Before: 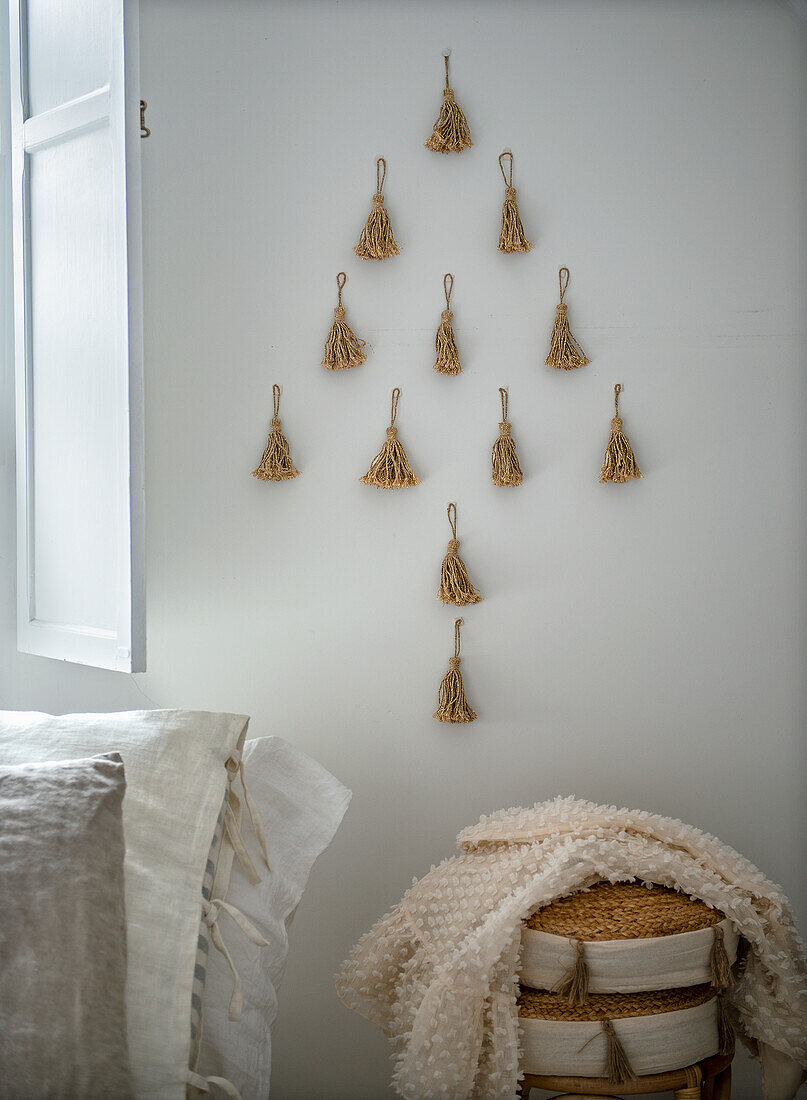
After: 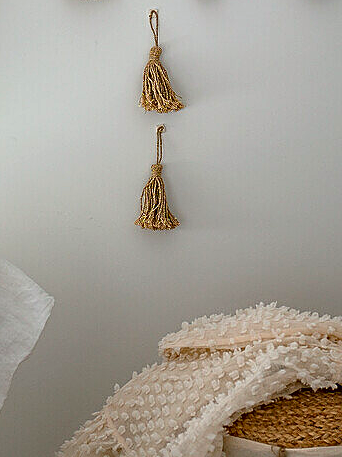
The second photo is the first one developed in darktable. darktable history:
crop: left 36.952%, top 44.871%, right 20.656%, bottom 13.569%
contrast brightness saturation: saturation 0.13
sharpen: on, module defaults
haze removal: compatibility mode true
